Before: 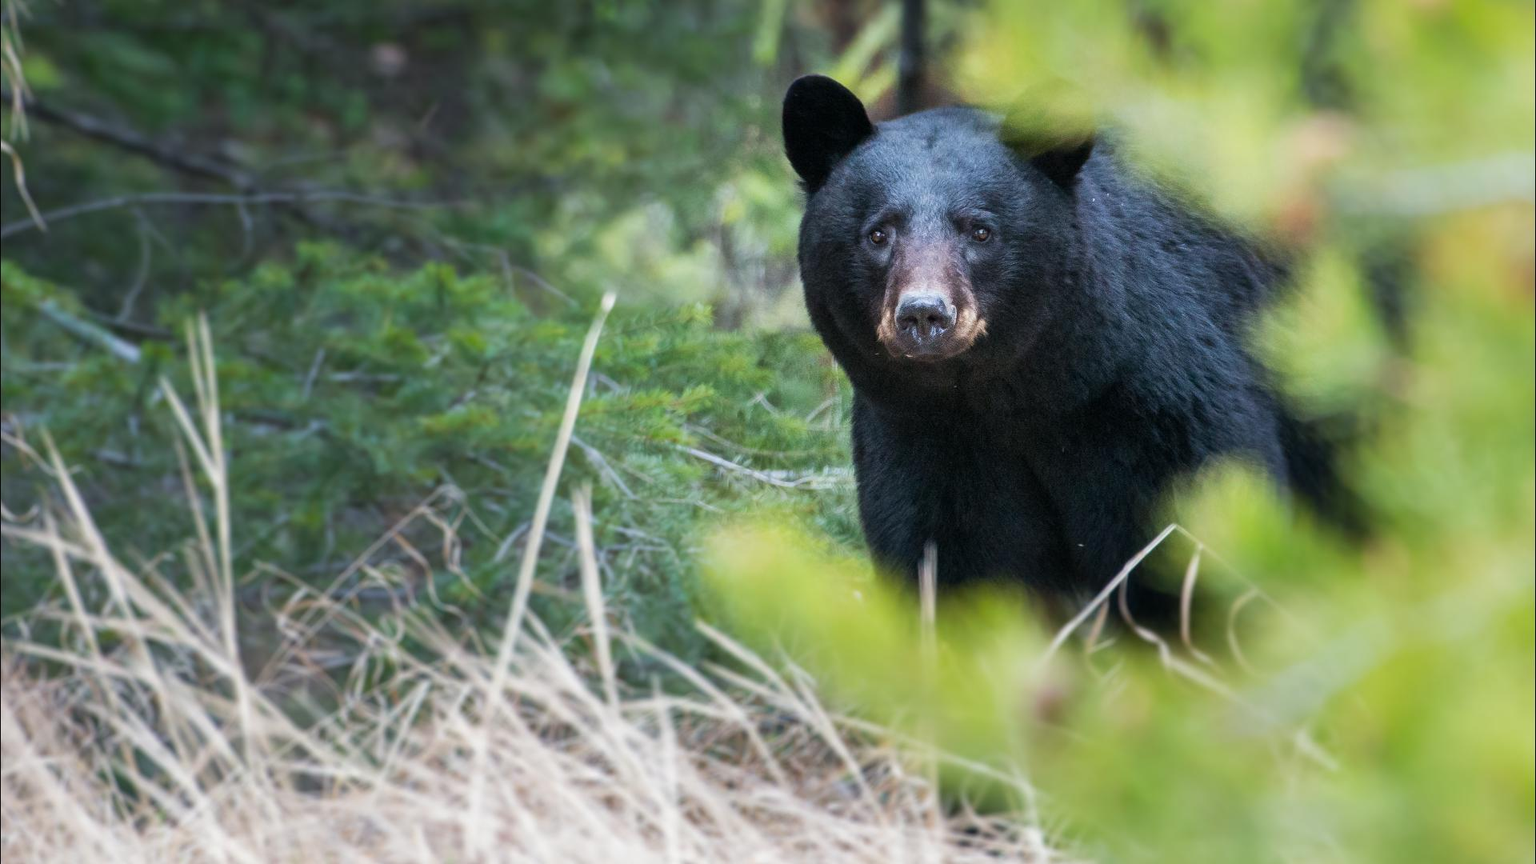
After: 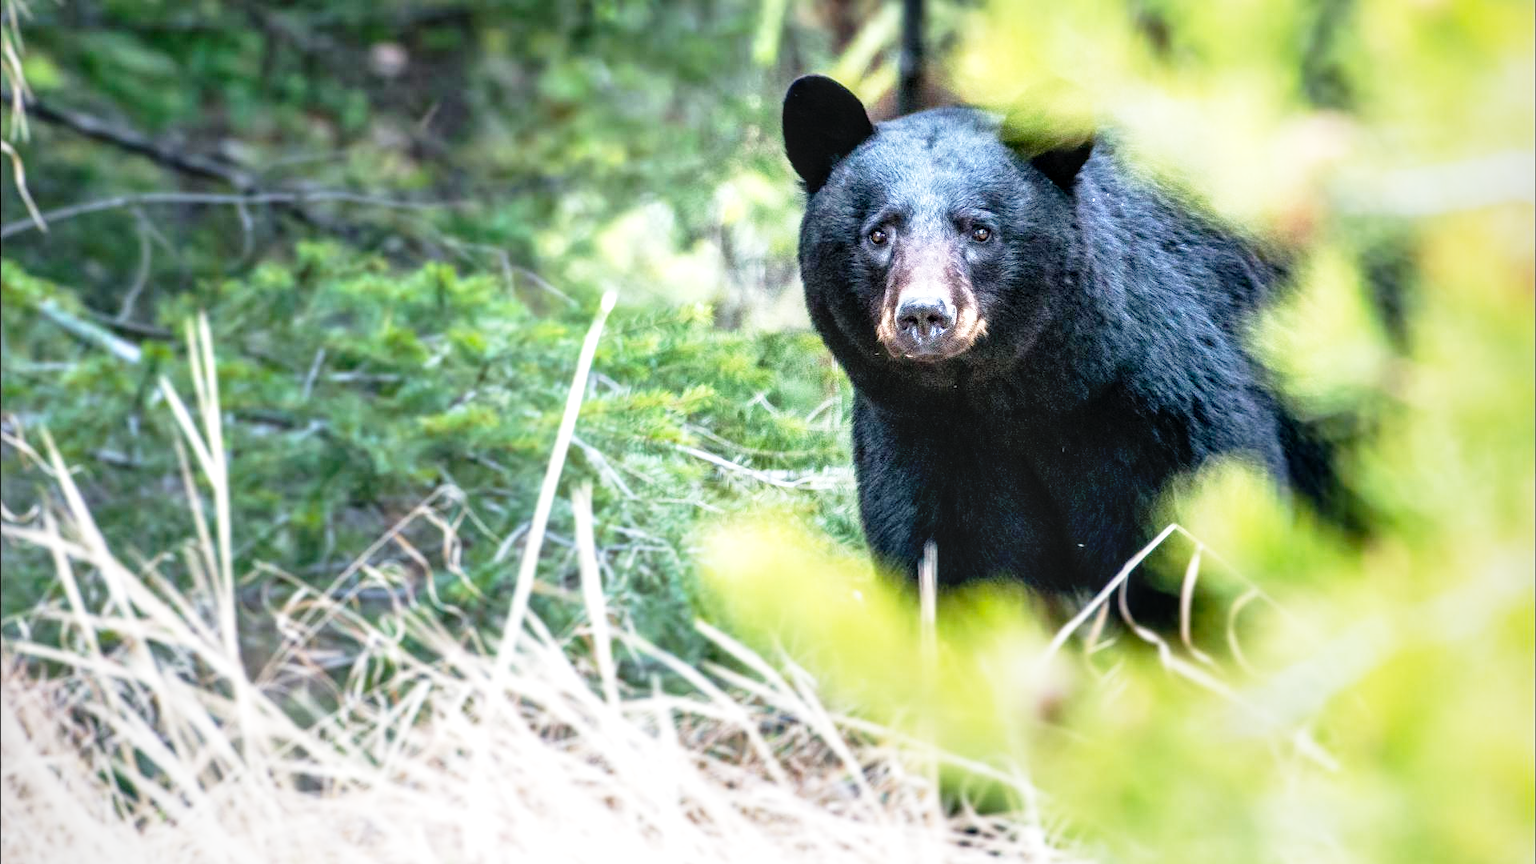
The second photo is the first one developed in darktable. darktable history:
local contrast: highlights 61%, detail 143%, midtone range 0.428
base curve: curves: ch0 [(0, 0) (0.012, 0.01) (0.073, 0.168) (0.31, 0.711) (0.645, 0.957) (1, 1)], preserve colors none
